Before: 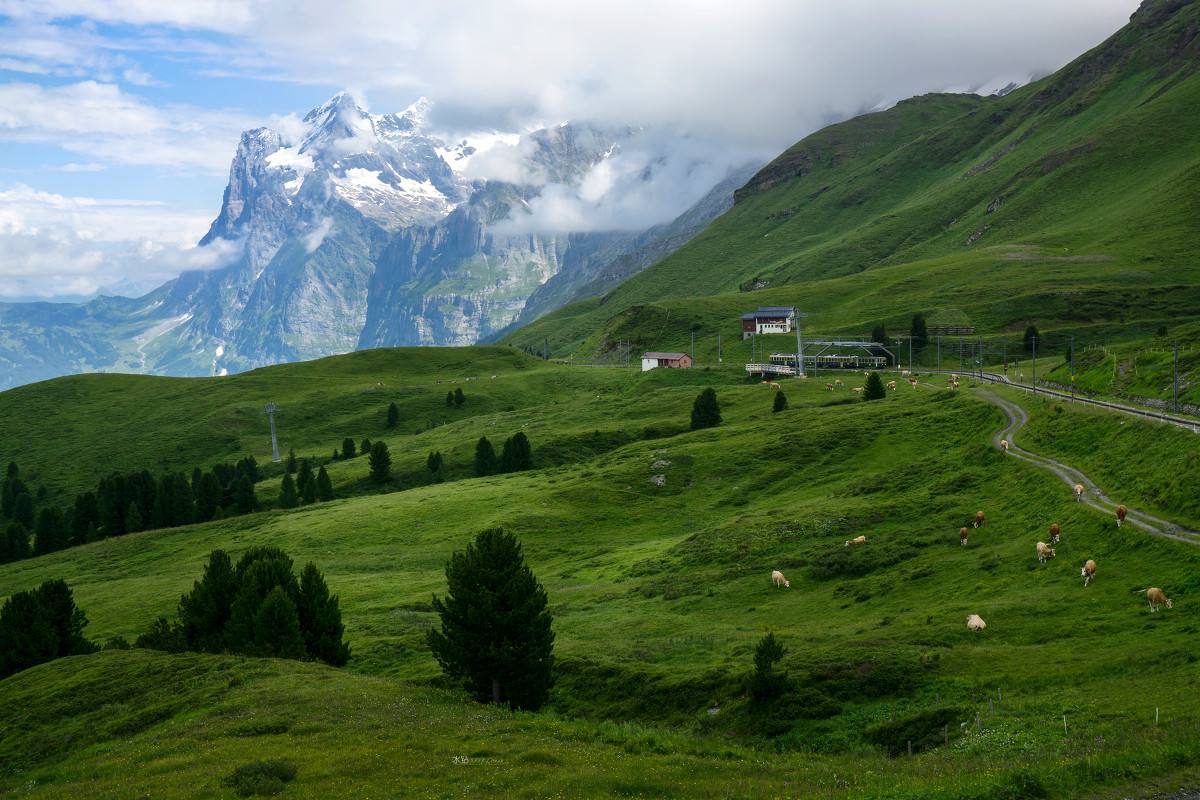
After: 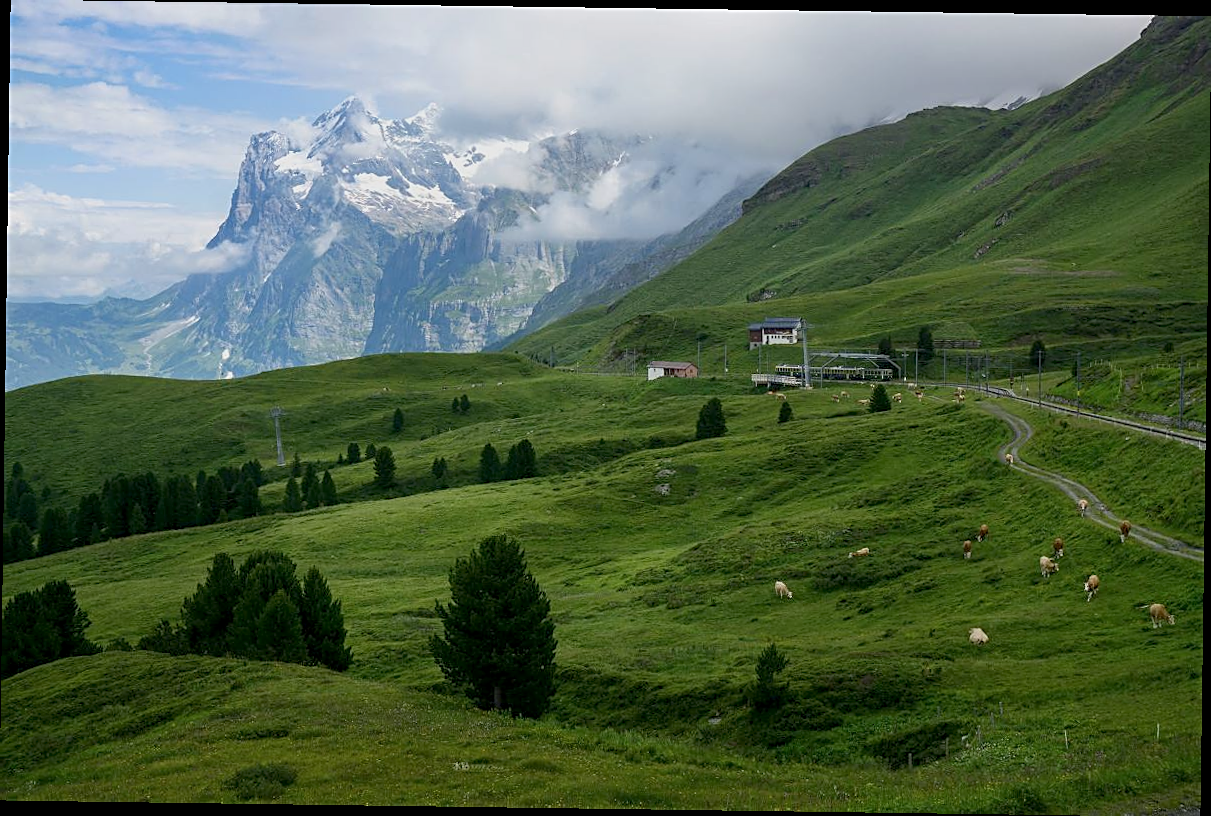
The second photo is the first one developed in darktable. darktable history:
sharpen: on, module defaults
color balance: contrast -15%
exposure: black level correction 0.001, compensate highlight preservation false
rotate and perspective: rotation 0.8°, automatic cropping off
